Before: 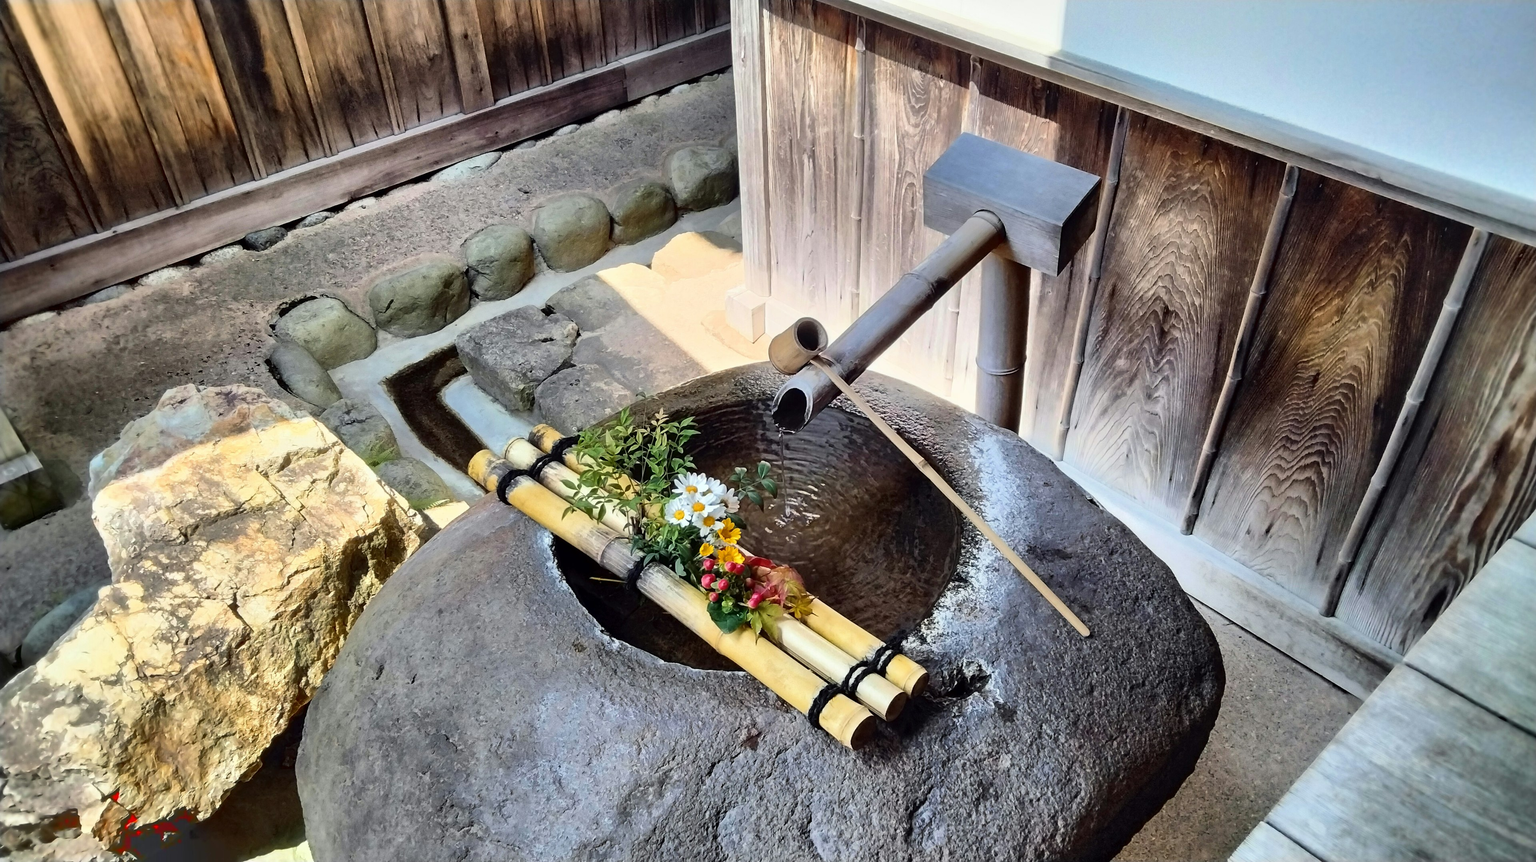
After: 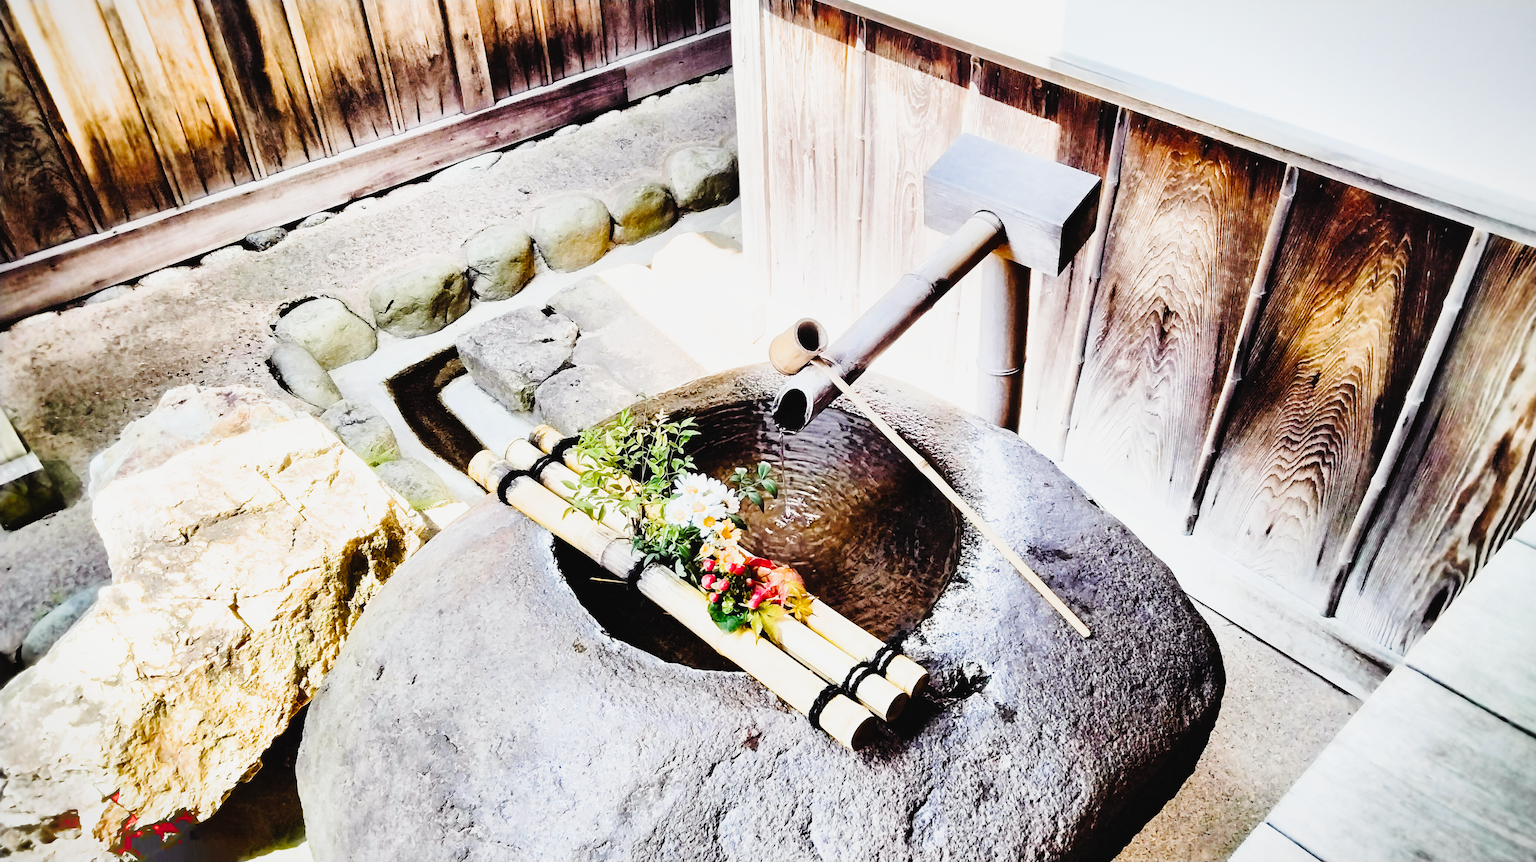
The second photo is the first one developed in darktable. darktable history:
vignetting: fall-off start 97.81%, fall-off radius 101.25%, width/height ratio 1.369
filmic rgb: black relative exposure -5.09 EV, white relative exposure 3.56 EV, hardness 3.17, contrast 1.297, highlights saturation mix -49.48%
color balance rgb: power › luminance -3.867%, power › chroma 0.565%, power › hue 37.67°, highlights gain › chroma 0.279%, highlights gain › hue 330.88°, global offset › luminance 0.782%, perceptual saturation grading › global saturation 20%, perceptual saturation grading › highlights -14.162%, perceptual saturation grading › shadows 50.047%
tone curve: curves: ch0 [(0, 0.026) (0.104, 0.1) (0.233, 0.262) (0.398, 0.507) (0.498, 0.621) (0.65, 0.757) (0.835, 0.883) (1, 0.961)]; ch1 [(0, 0) (0.346, 0.307) (0.408, 0.369) (0.453, 0.457) (0.482, 0.476) (0.502, 0.498) (0.521, 0.507) (0.553, 0.554) (0.638, 0.646) (0.693, 0.727) (1, 1)]; ch2 [(0, 0) (0.366, 0.337) (0.434, 0.46) (0.485, 0.494) (0.5, 0.494) (0.511, 0.508) (0.537, 0.55) (0.579, 0.599) (0.663, 0.67) (1, 1)], preserve colors none
exposure: black level correction 0, exposure 1.199 EV, compensate highlight preservation false
tone equalizer: smoothing diameter 24.93%, edges refinement/feathering 7.95, preserve details guided filter
